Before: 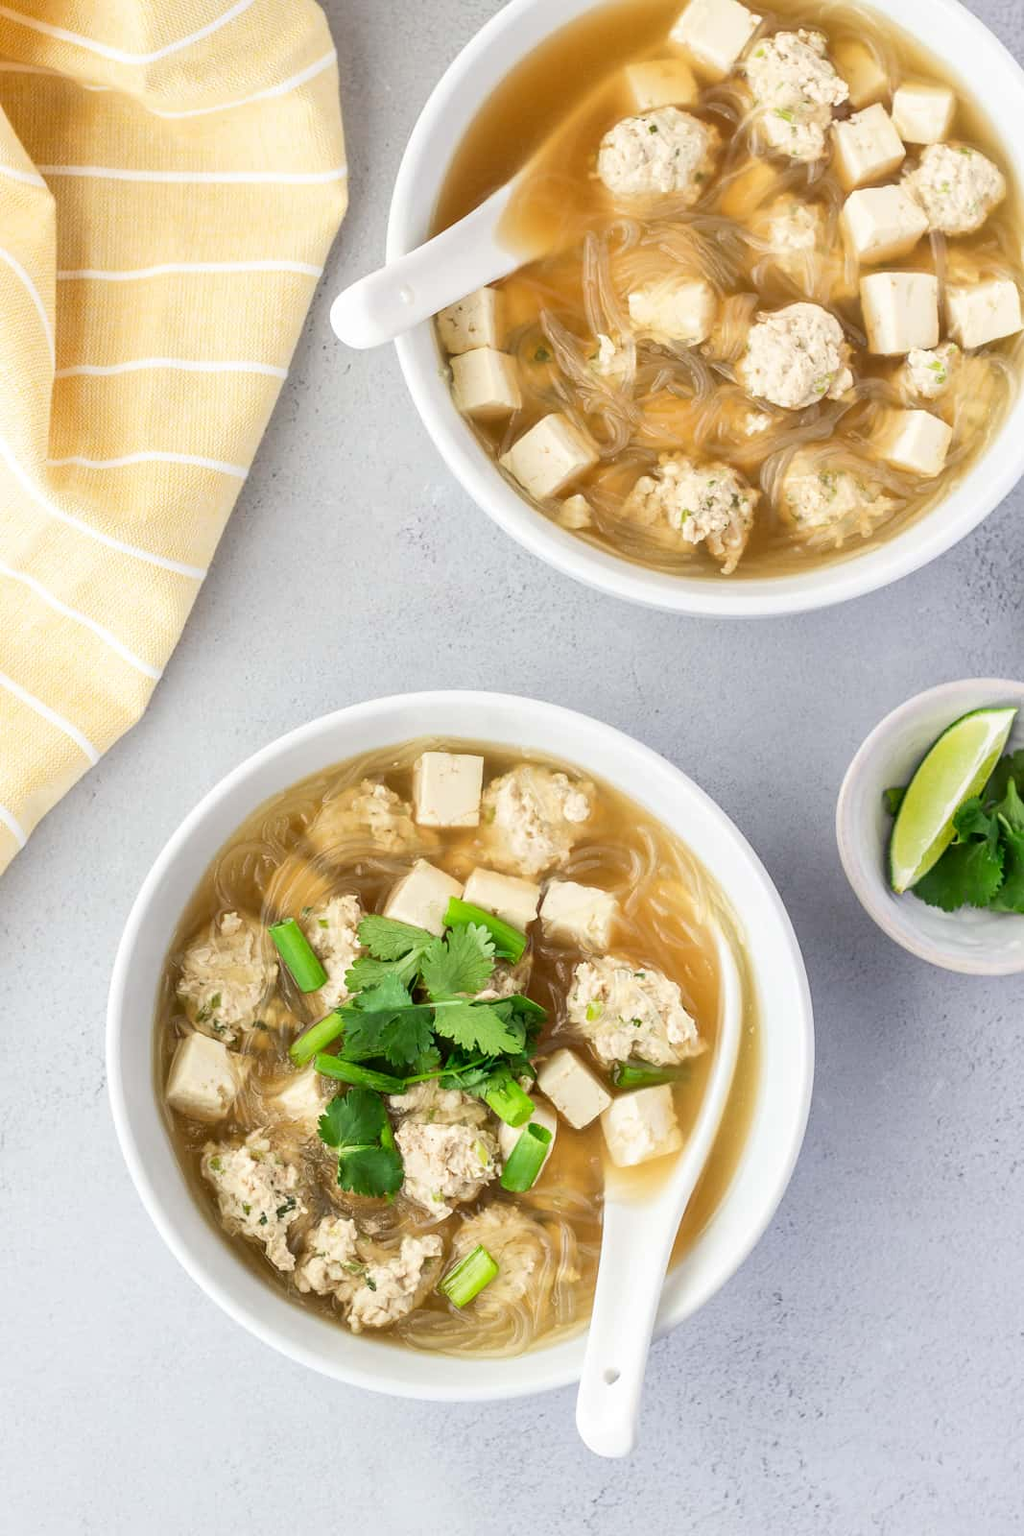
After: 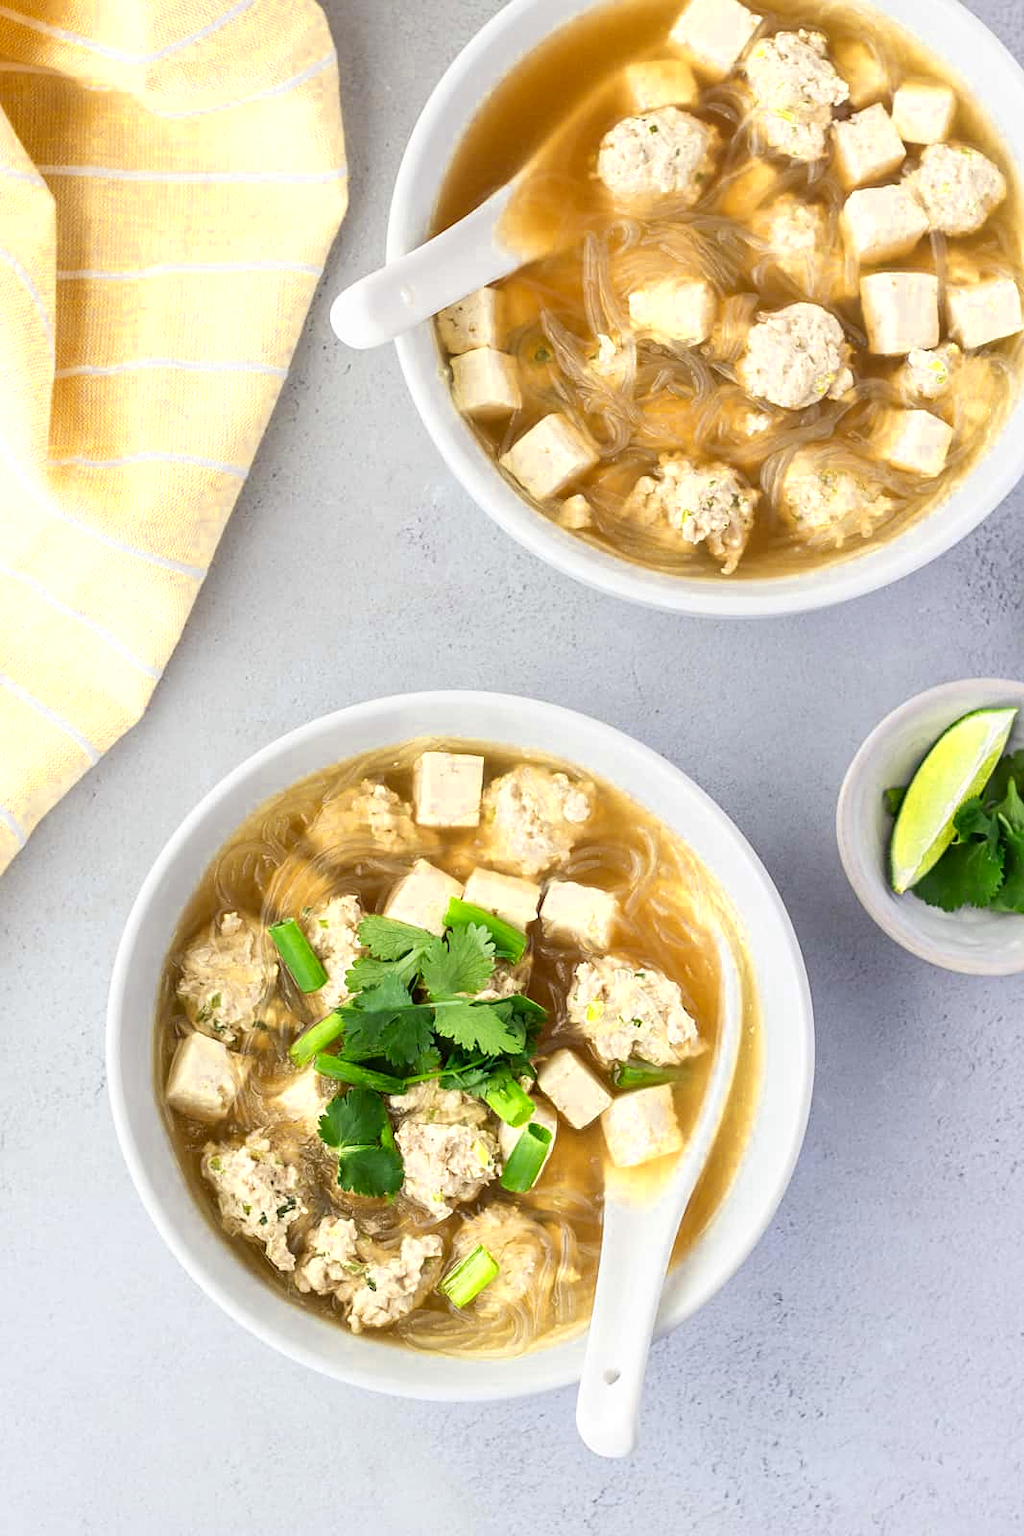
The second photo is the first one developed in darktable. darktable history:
color zones: curves: ch0 [(0, 0.485) (0.178, 0.476) (0.261, 0.623) (0.411, 0.403) (0.708, 0.603) (0.934, 0.412)]; ch1 [(0.003, 0.485) (0.149, 0.496) (0.229, 0.584) (0.326, 0.551) (0.484, 0.262) (0.757, 0.643)]
sharpen: amount 0.2
